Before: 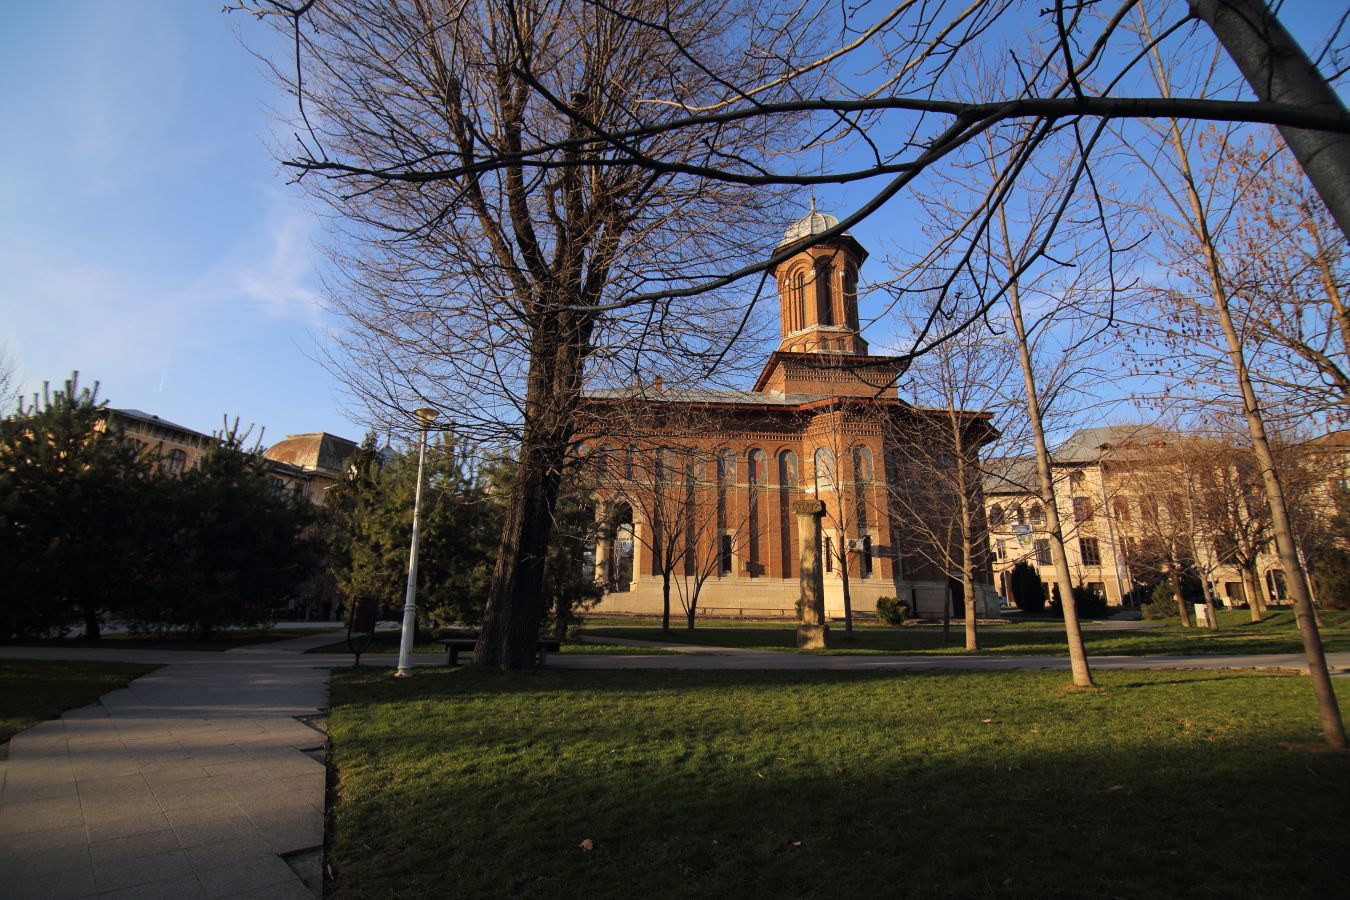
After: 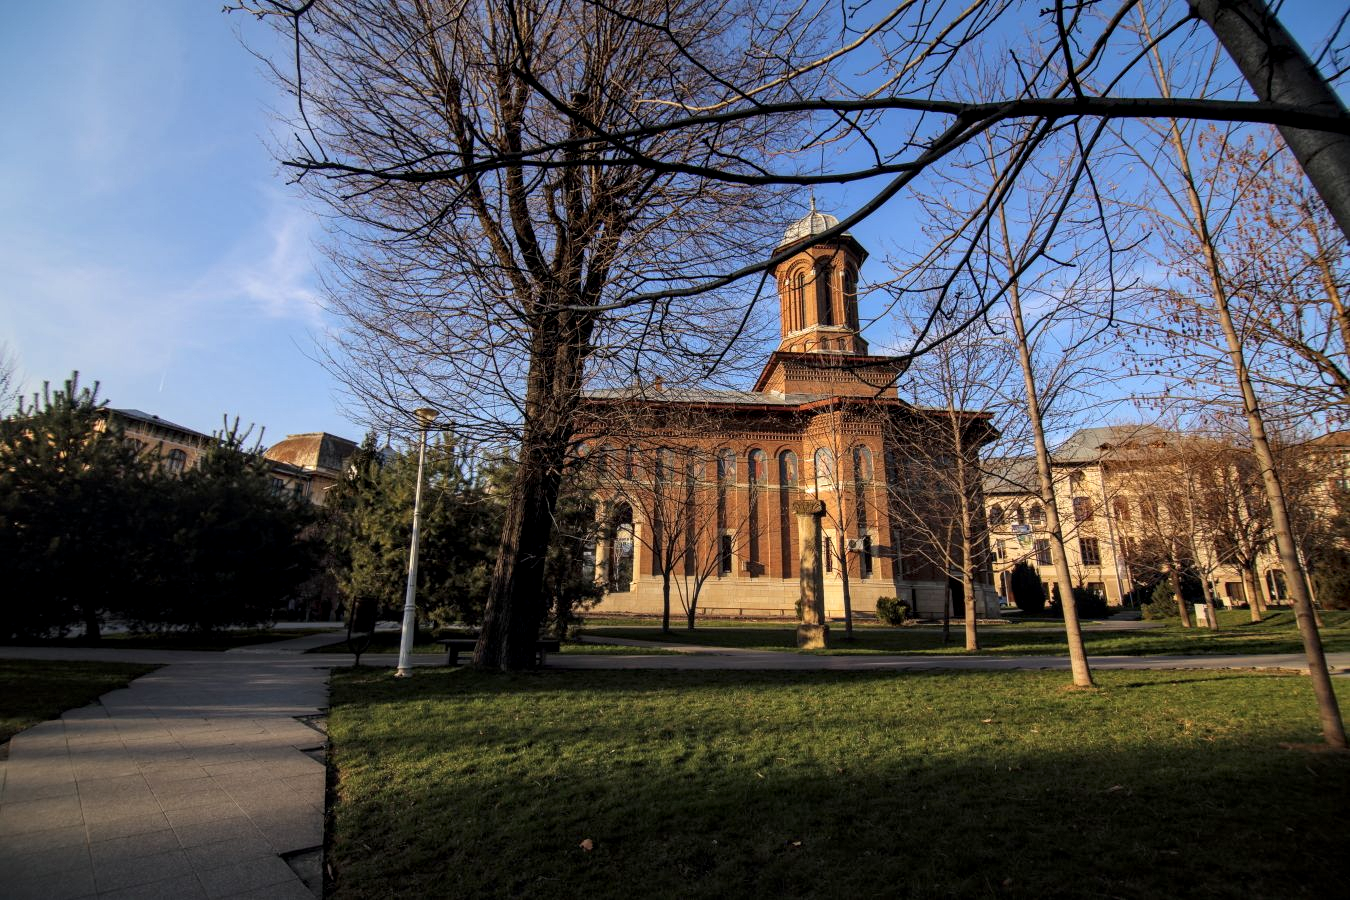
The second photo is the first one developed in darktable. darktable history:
local contrast: highlights 40%, shadows 60%, detail 136%, midtone range 0.514
